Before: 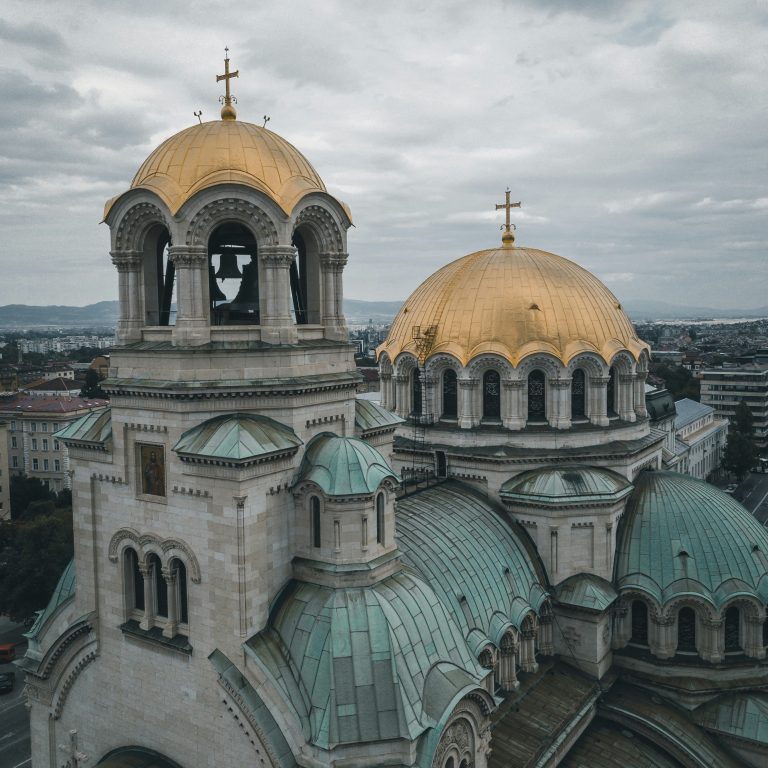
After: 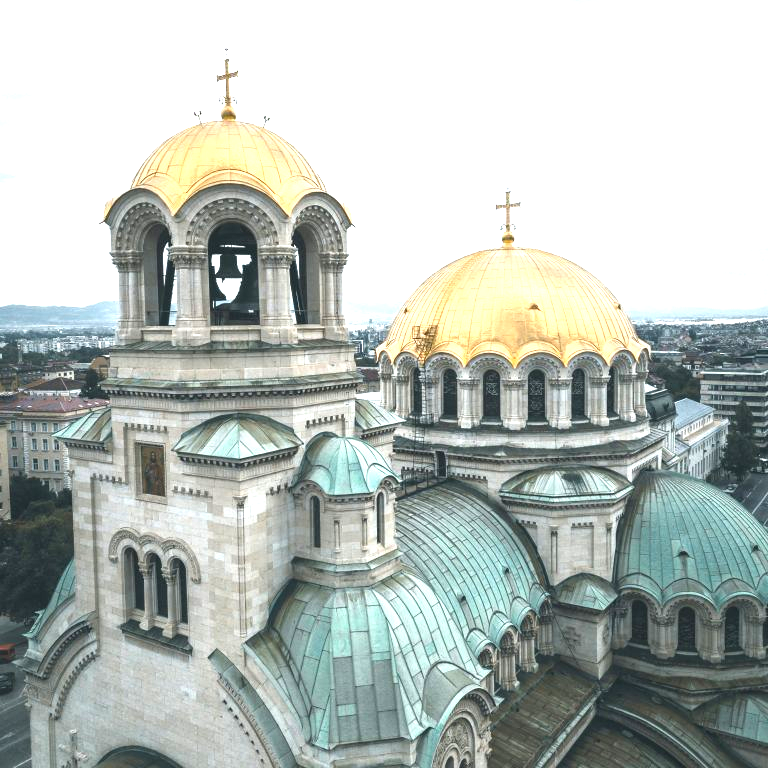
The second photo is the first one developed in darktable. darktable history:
exposure: black level correction 0, exposure 0.703 EV, compensate highlight preservation false
tone equalizer: -8 EV -1.1 EV, -7 EV -1.01 EV, -6 EV -0.881 EV, -5 EV -0.568 EV, -3 EV 0.545 EV, -2 EV 0.864 EV, -1 EV 0.985 EV, +0 EV 1.08 EV, smoothing diameter 25%, edges refinement/feathering 8.8, preserve details guided filter
